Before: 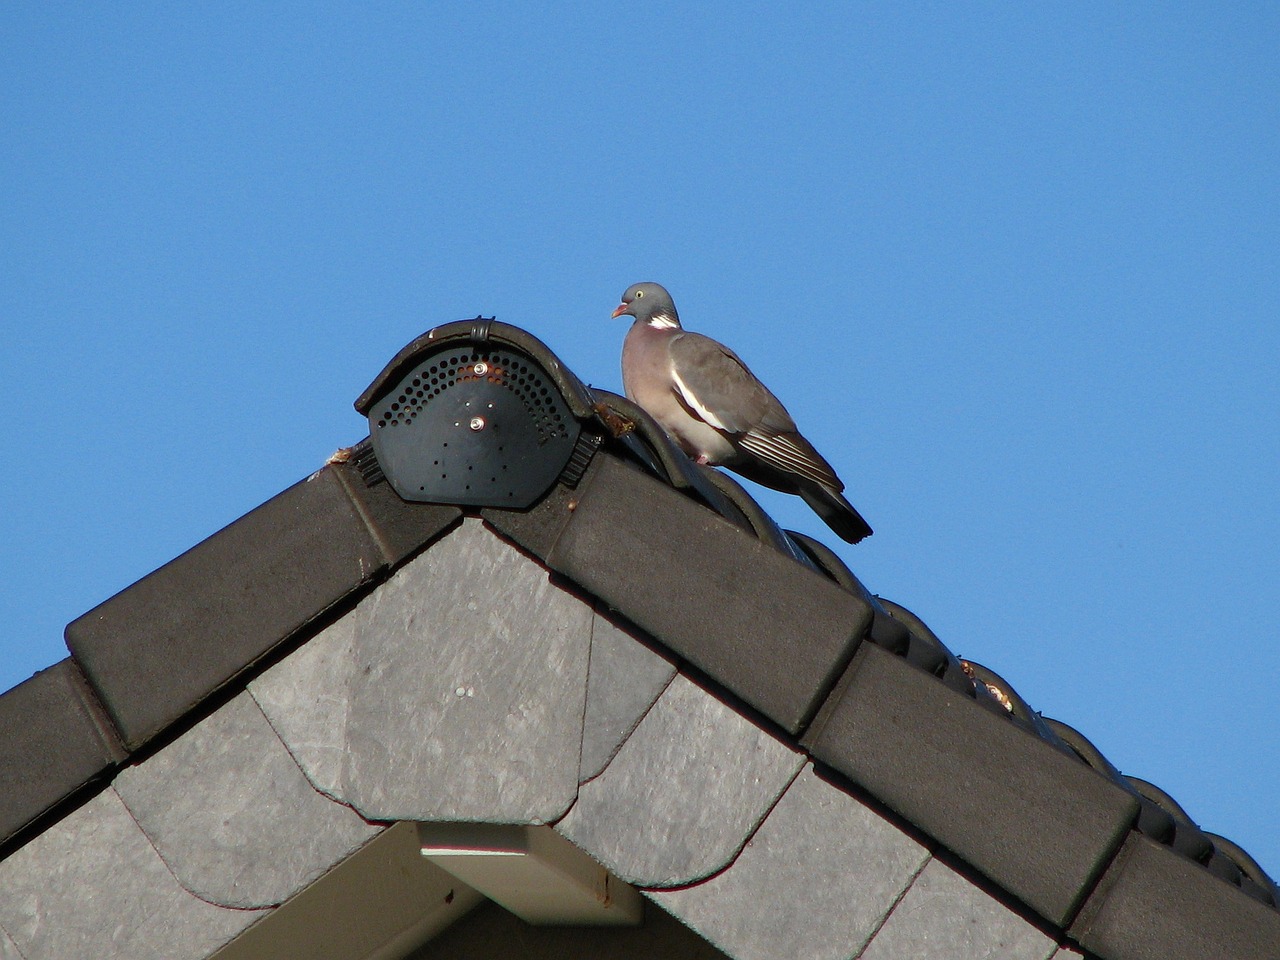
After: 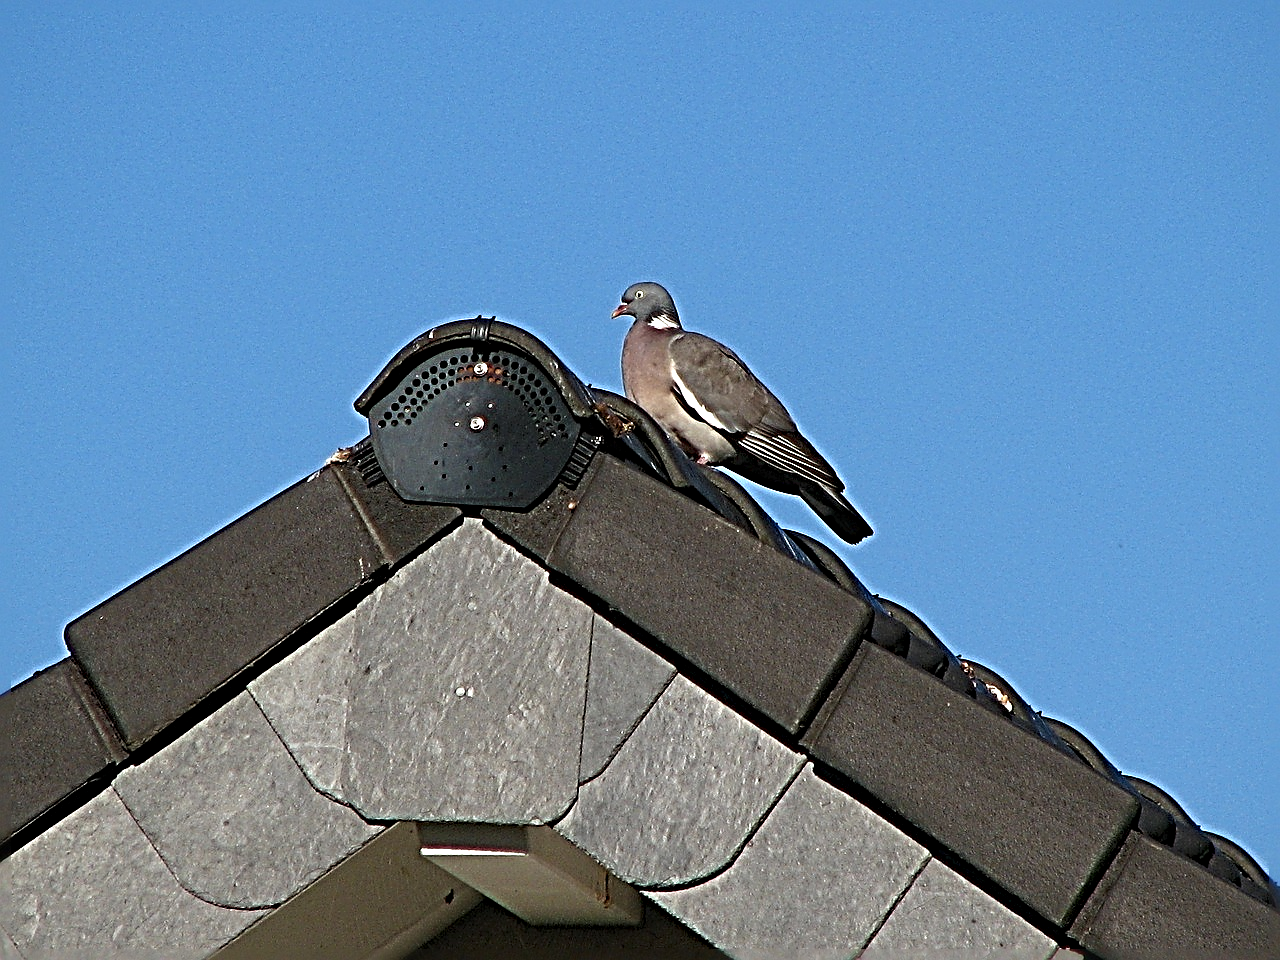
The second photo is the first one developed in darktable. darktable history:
sharpen: radius 4.052, amount 1.997
